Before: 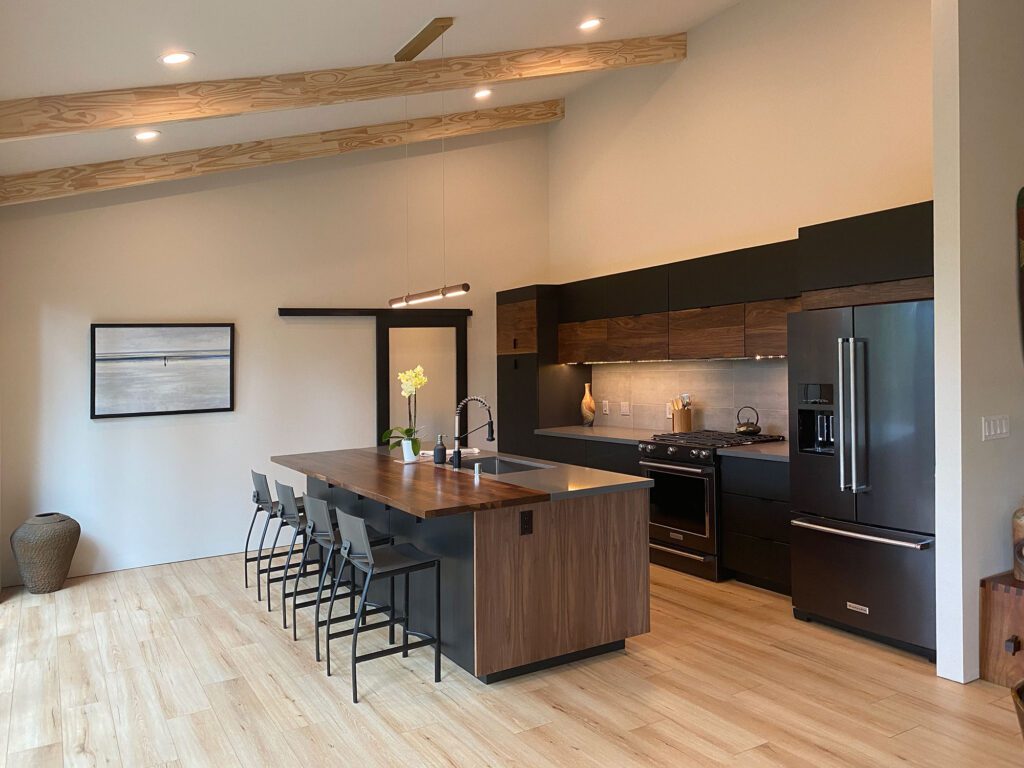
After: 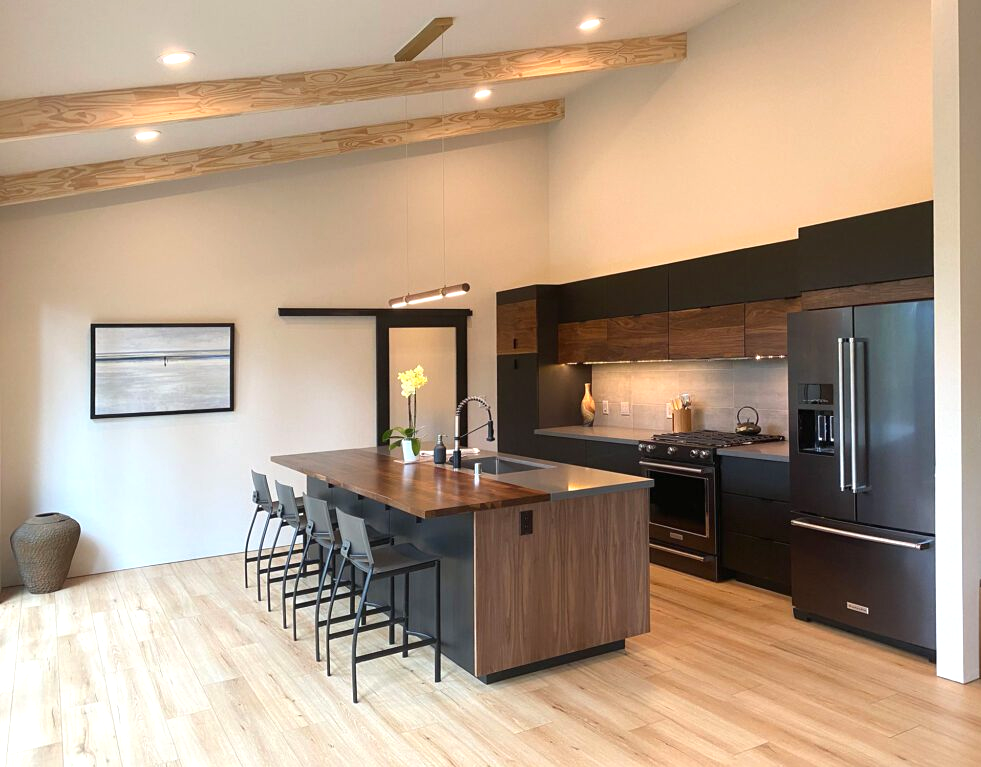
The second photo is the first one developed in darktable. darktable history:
exposure: black level correction 0, exposure 0.498 EV, compensate highlight preservation false
crop: right 4.11%, bottom 0.049%
